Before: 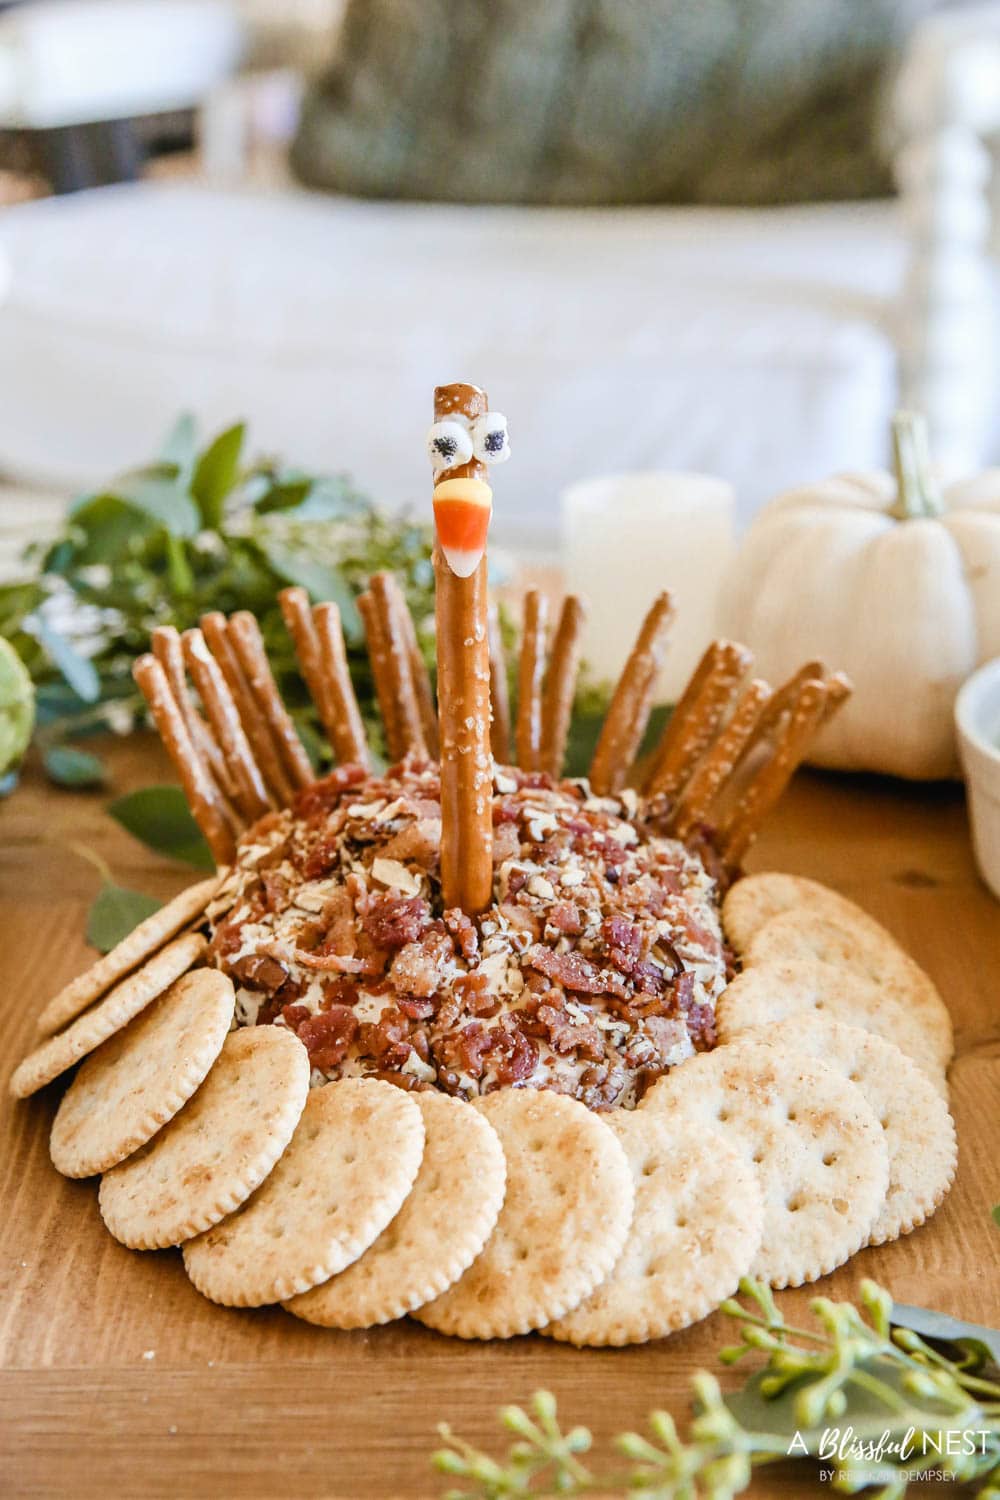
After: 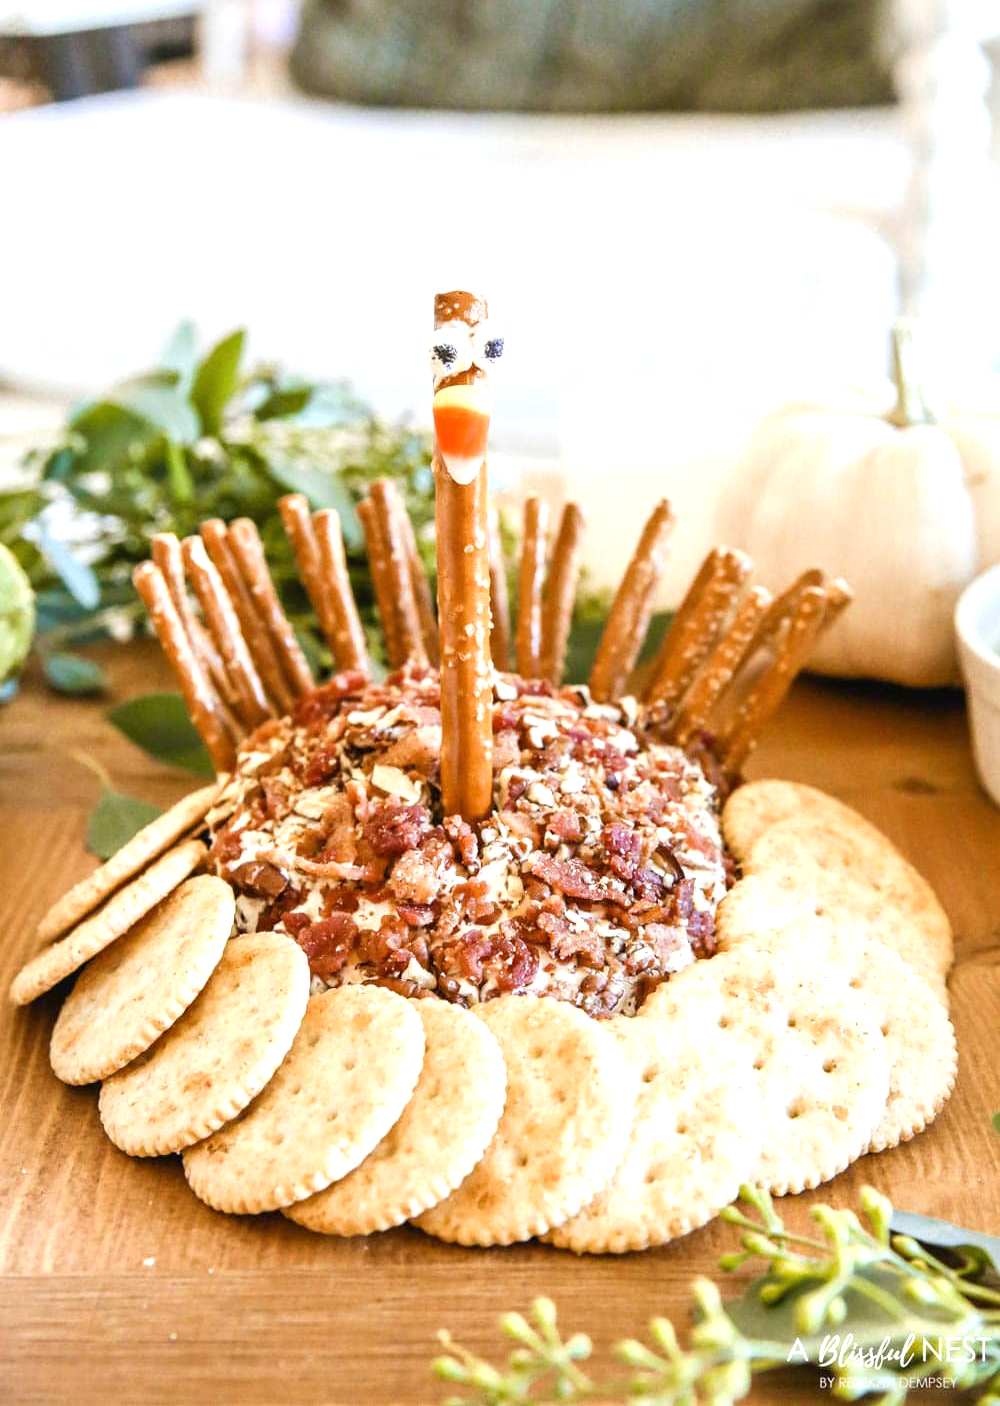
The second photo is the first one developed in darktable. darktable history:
crop and rotate: top 6.25%
exposure: exposure 0.64 EV, compensate highlight preservation false
